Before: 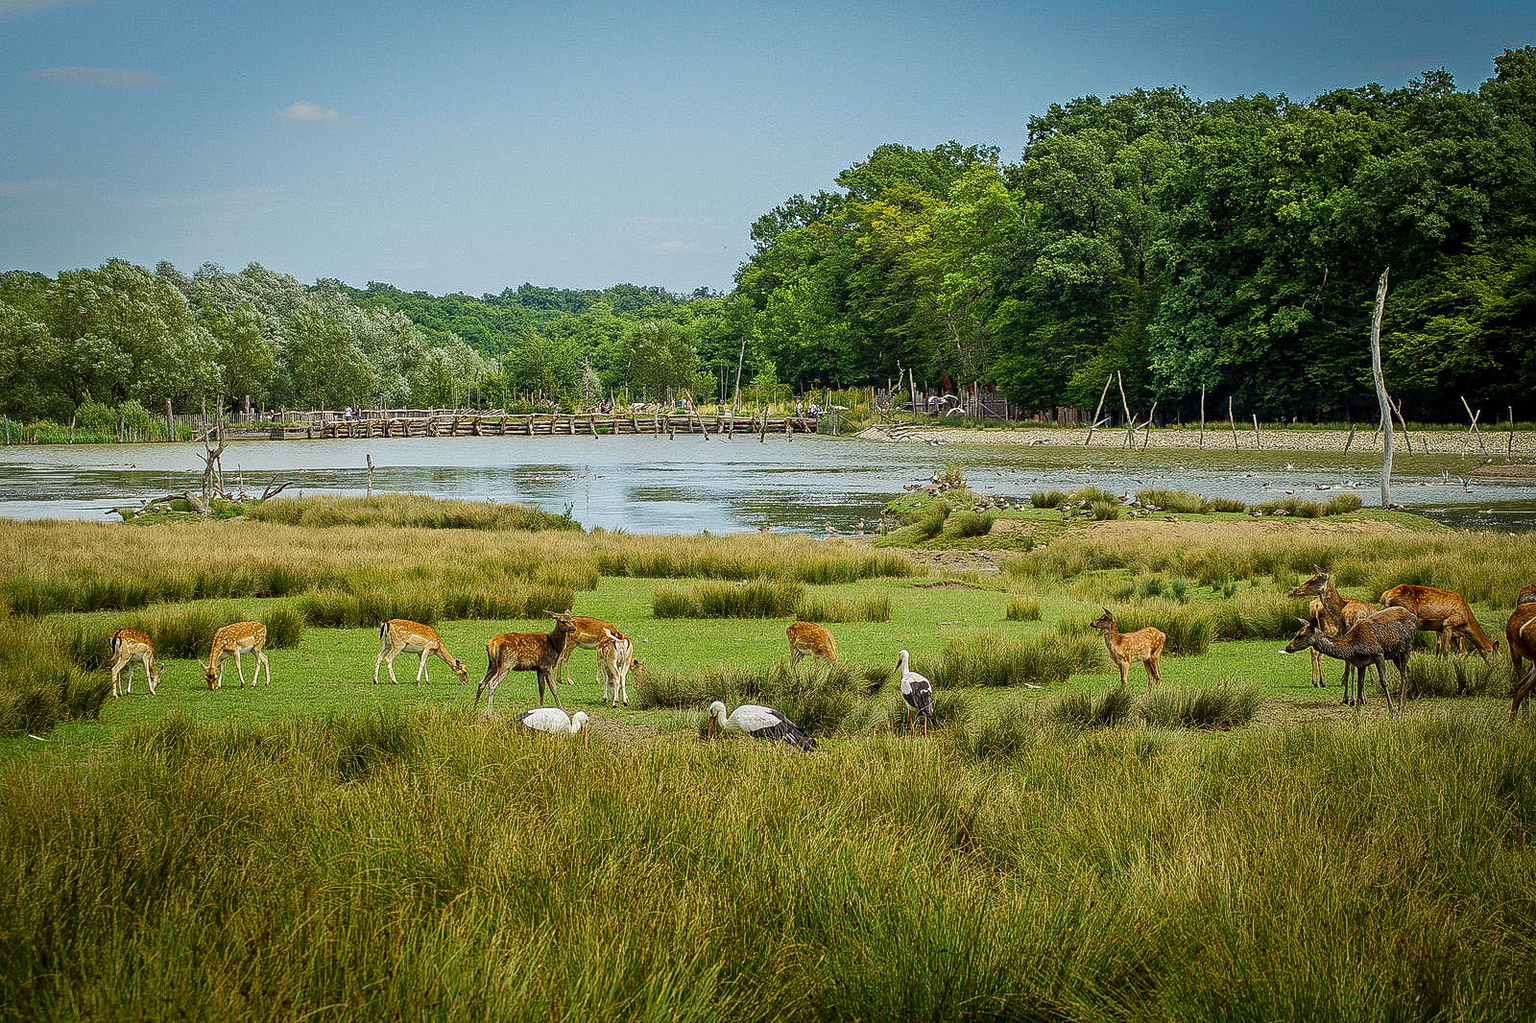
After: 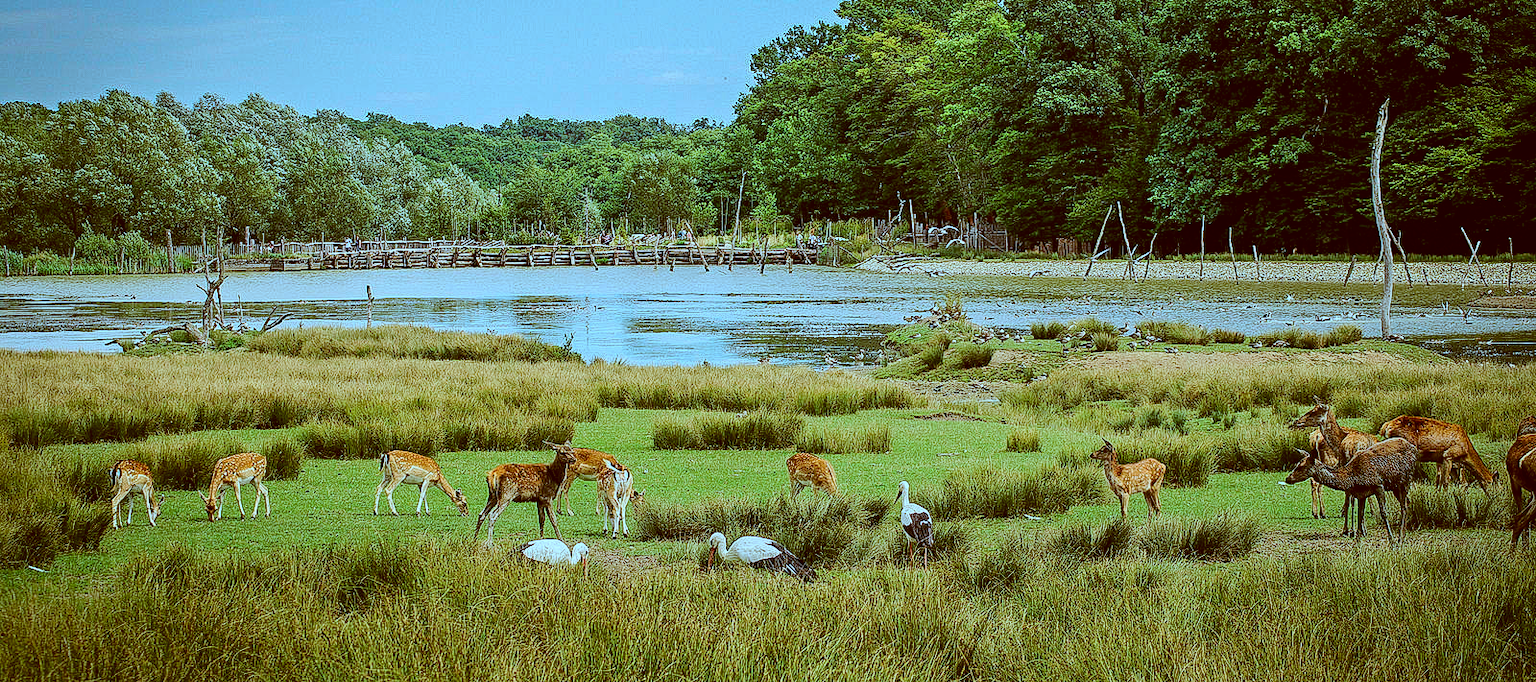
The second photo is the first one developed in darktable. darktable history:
color correction: highlights a* -13.83, highlights b* -16.36, shadows a* 10.48, shadows b* 29.35
exposure: exposure -0.04 EV, compensate highlight preservation false
haze removal: compatibility mode true, adaptive false
crop: top 16.536%, bottom 16.708%
color calibration: gray › normalize channels true, illuminant as shot in camera, x 0.37, y 0.382, temperature 4320.65 K, gamut compression 0.014
tone curve: curves: ch0 [(0, 0.003) (0.056, 0.041) (0.211, 0.187) (0.482, 0.519) (0.836, 0.864) (0.997, 0.984)]; ch1 [(0, 0) (0.276, 0.206) (0.393, 0.364) (0.482, 0.471) (0.506, 0.5) (0.523, 0.523) (0.572, 0.604) (0.635, 0.665) (0.695, 0.759) (1, 1)]; ch2 [(0, 0) (0.438, 0.456) (0.473, 0.47) (0.503, 0.503) (0.536, 0.527) (0.562, 0.584) (0.612, 0.61) (0.679, 0.72) (1, 1)], color space Lab, linked channels, preserve colors none
